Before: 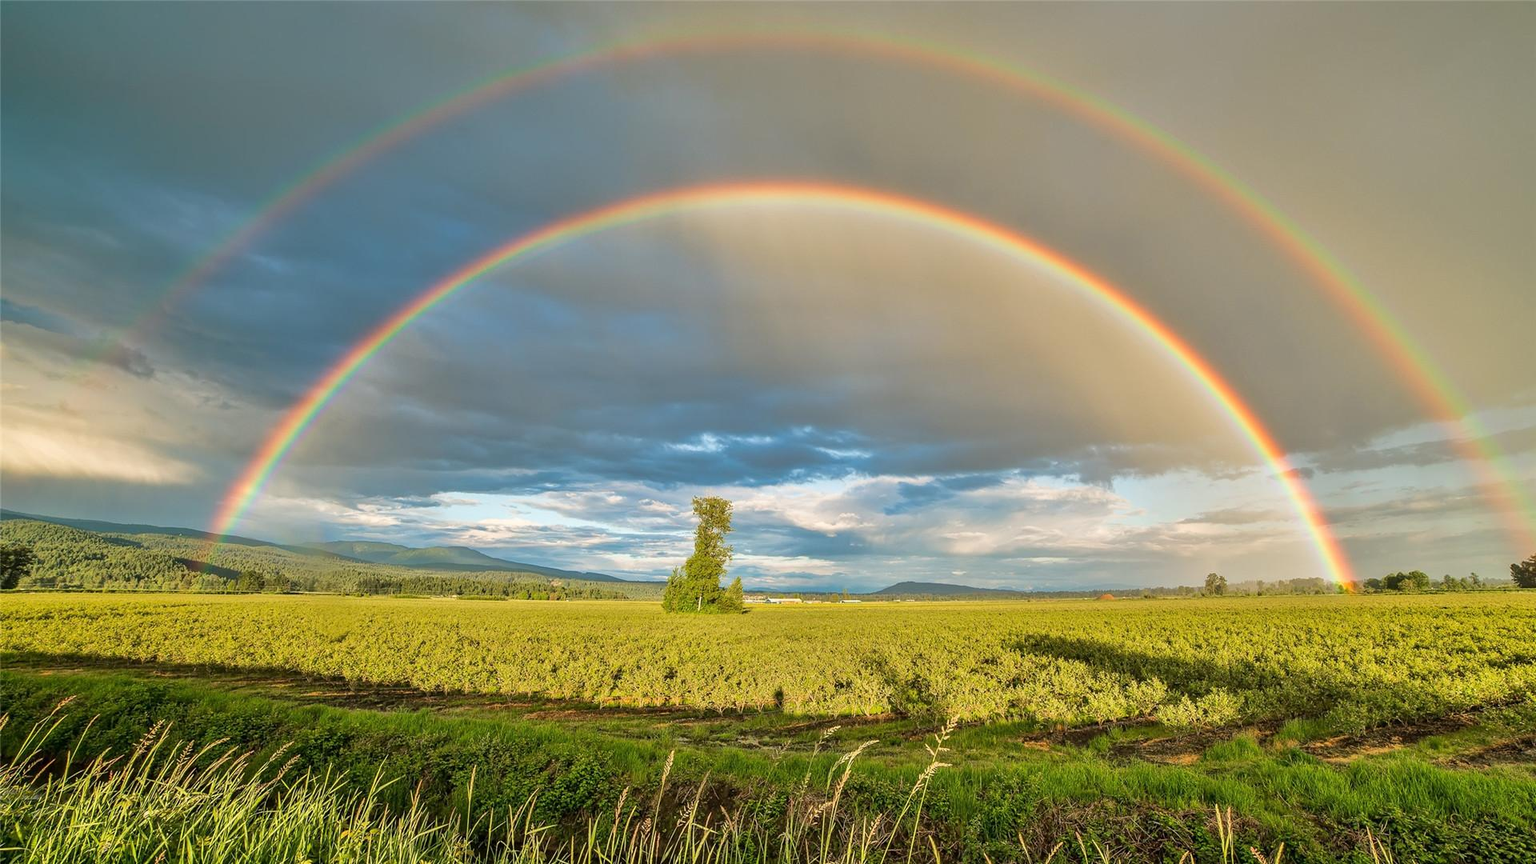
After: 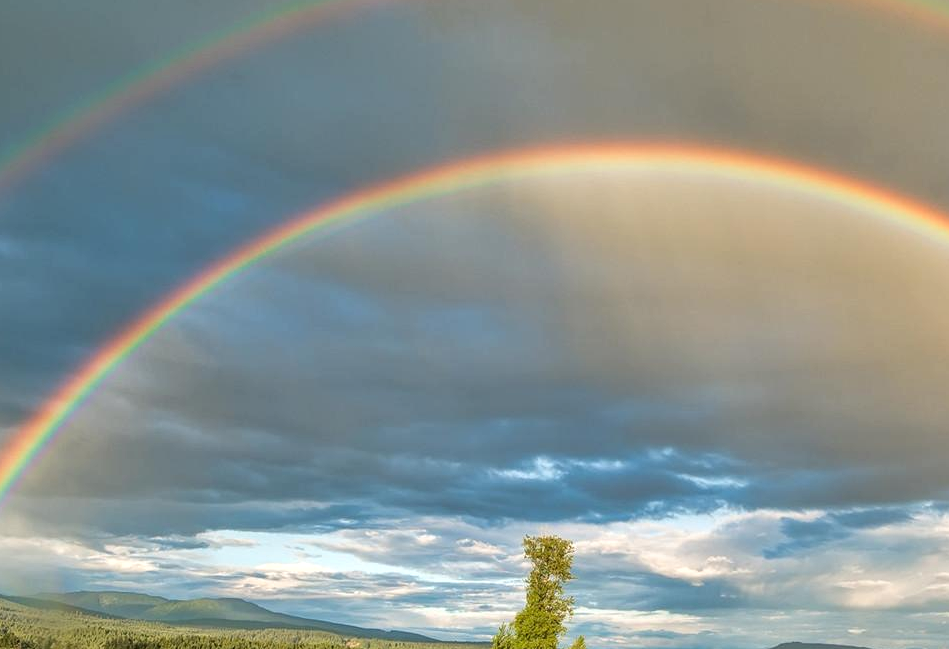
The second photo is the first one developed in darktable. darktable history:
local contrast: on, module defaults
crop: left 17.836%, top 7.925%, right 32.721%, bottom 31.954%
